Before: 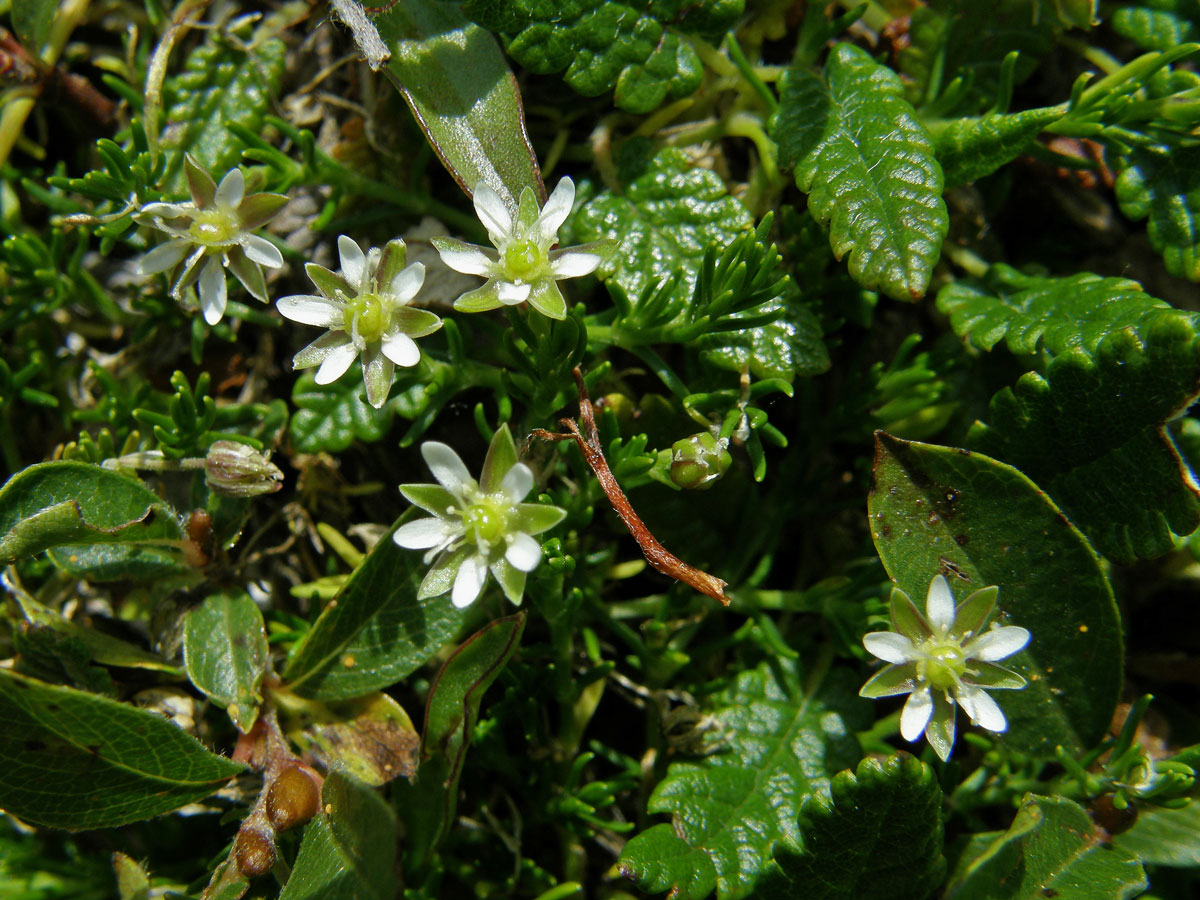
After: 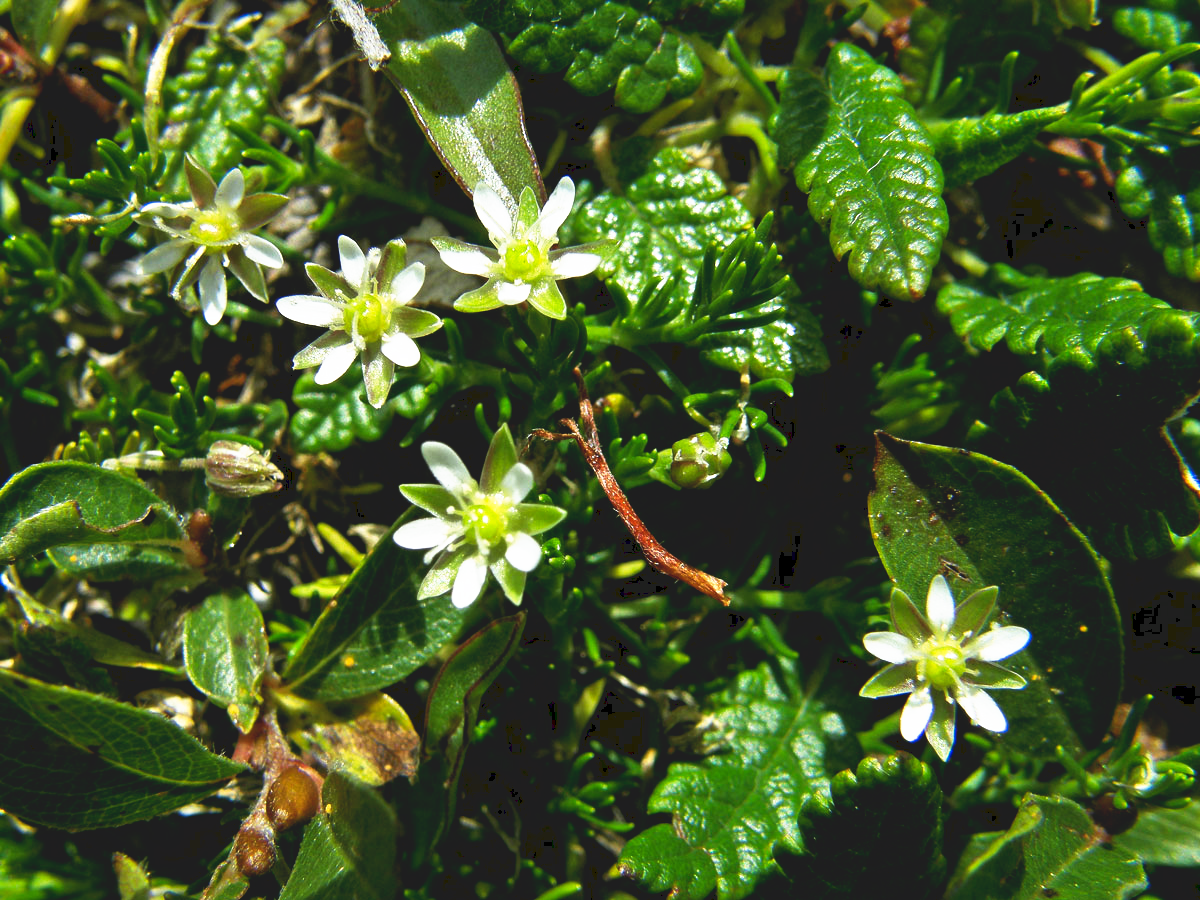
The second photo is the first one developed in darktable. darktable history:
tone curve: curves: ch0 [(0, 0) (0.003, 0.116) (0.011, 0.116) (0.025, 0.113) (0.044, 0.114) (0.069, 0.118) (0.1, 0.137) (0.136, 0.171) (0.177, 0.213) (0.224, 0.259) (0.277, 0.316) (0.335, 0.381) (0.399, 0.458) (0.468, 0.548) (0.543, 0.654) (0.623, 0.775) (0.709, 0.895) (0.801, 0.972) (0.898, 0.991) (1, 1)], preserve colors none
base curve: curves: ch0 [(0, 0) (0.989, 0.992)], preserve colors none
